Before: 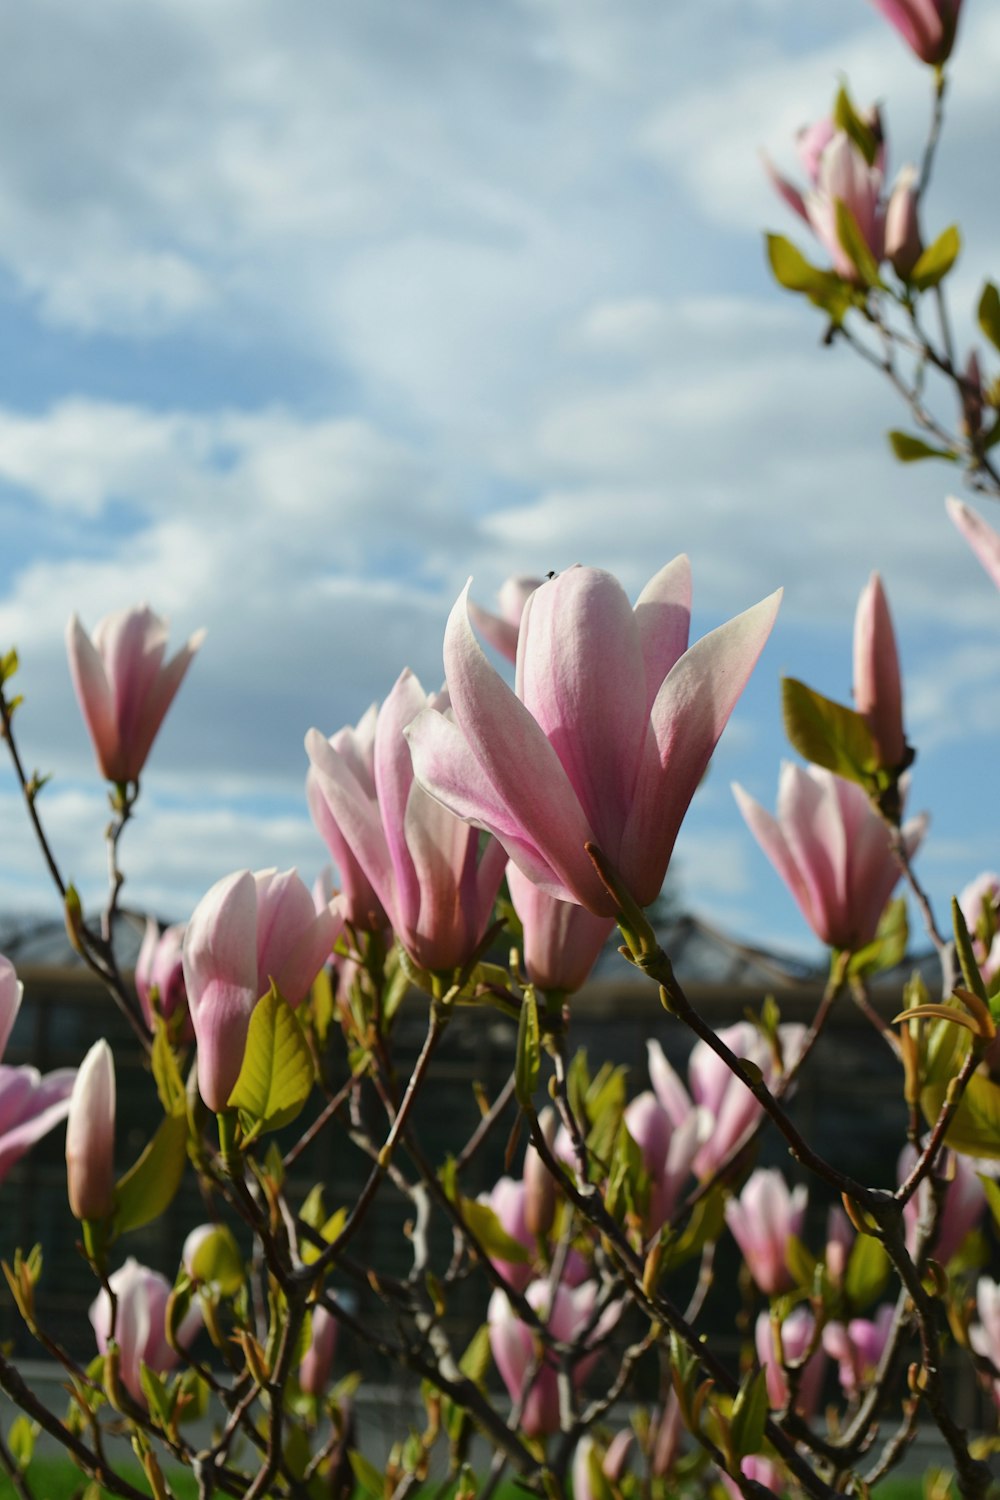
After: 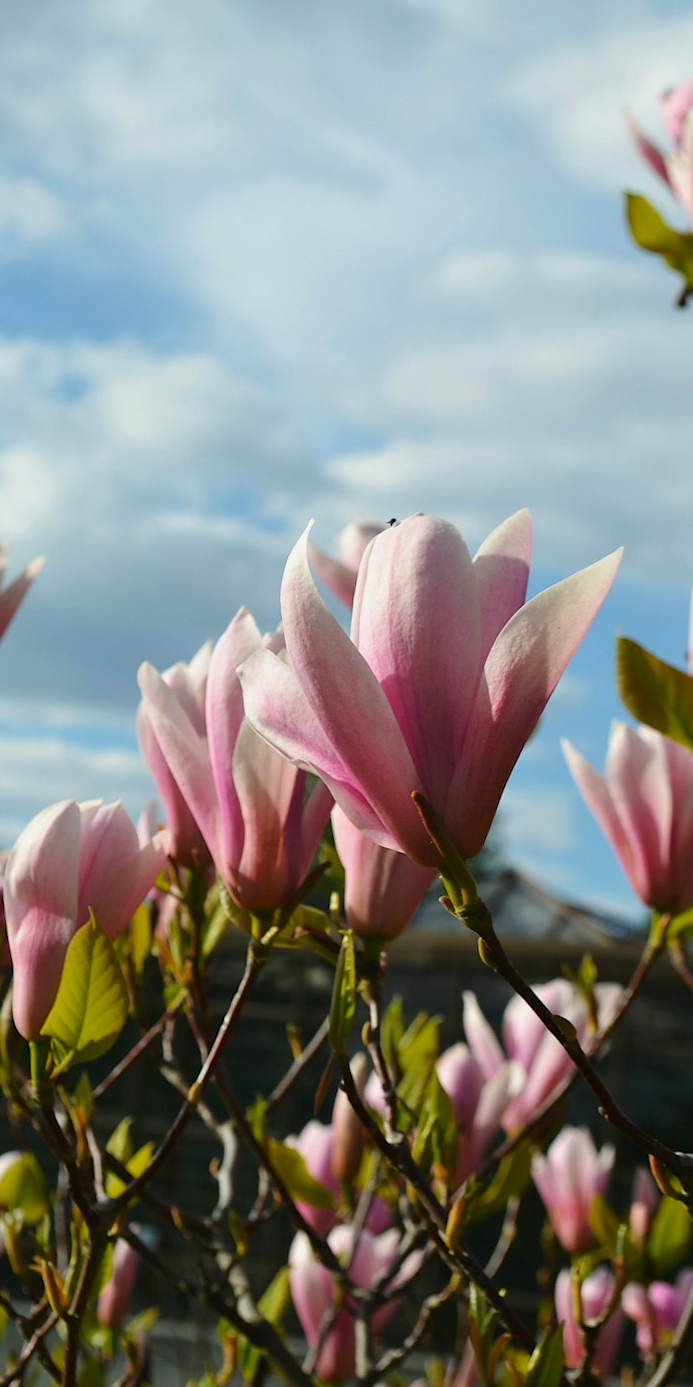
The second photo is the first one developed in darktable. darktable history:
crop and rotate: angle -3.13°, left 14.156%, top 0.02%, right 10.943%, bottom 0.035%
contrast brightness saturation: contrast 0.037, saturation 0.157
sharpen: radius 0.991, threshold 0.877
levels: mode automatic, levels [0, 0.478, 1]
